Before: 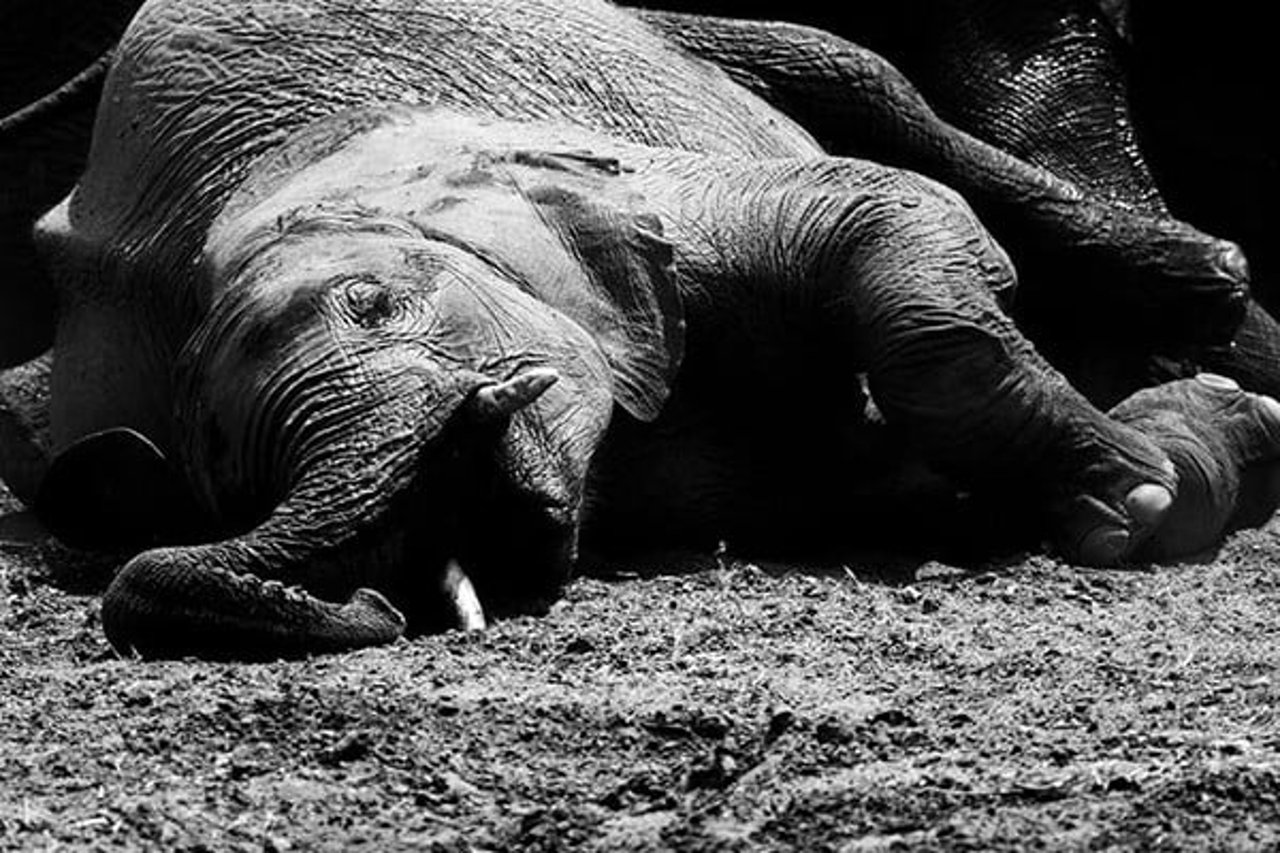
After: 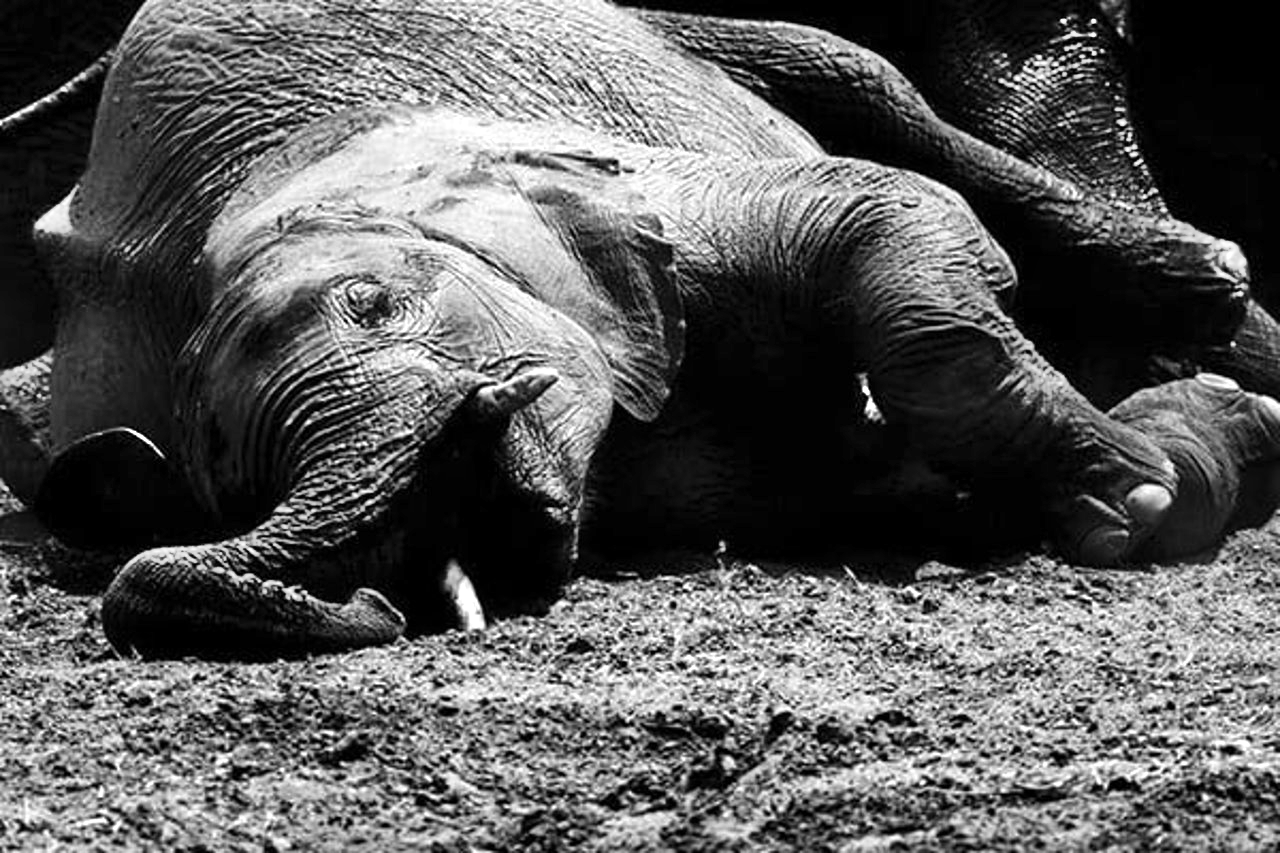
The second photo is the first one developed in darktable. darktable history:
shadows and highlights: radius 45.09, white point adjustment 6.74, compress 79.24%, soften with gaussian
